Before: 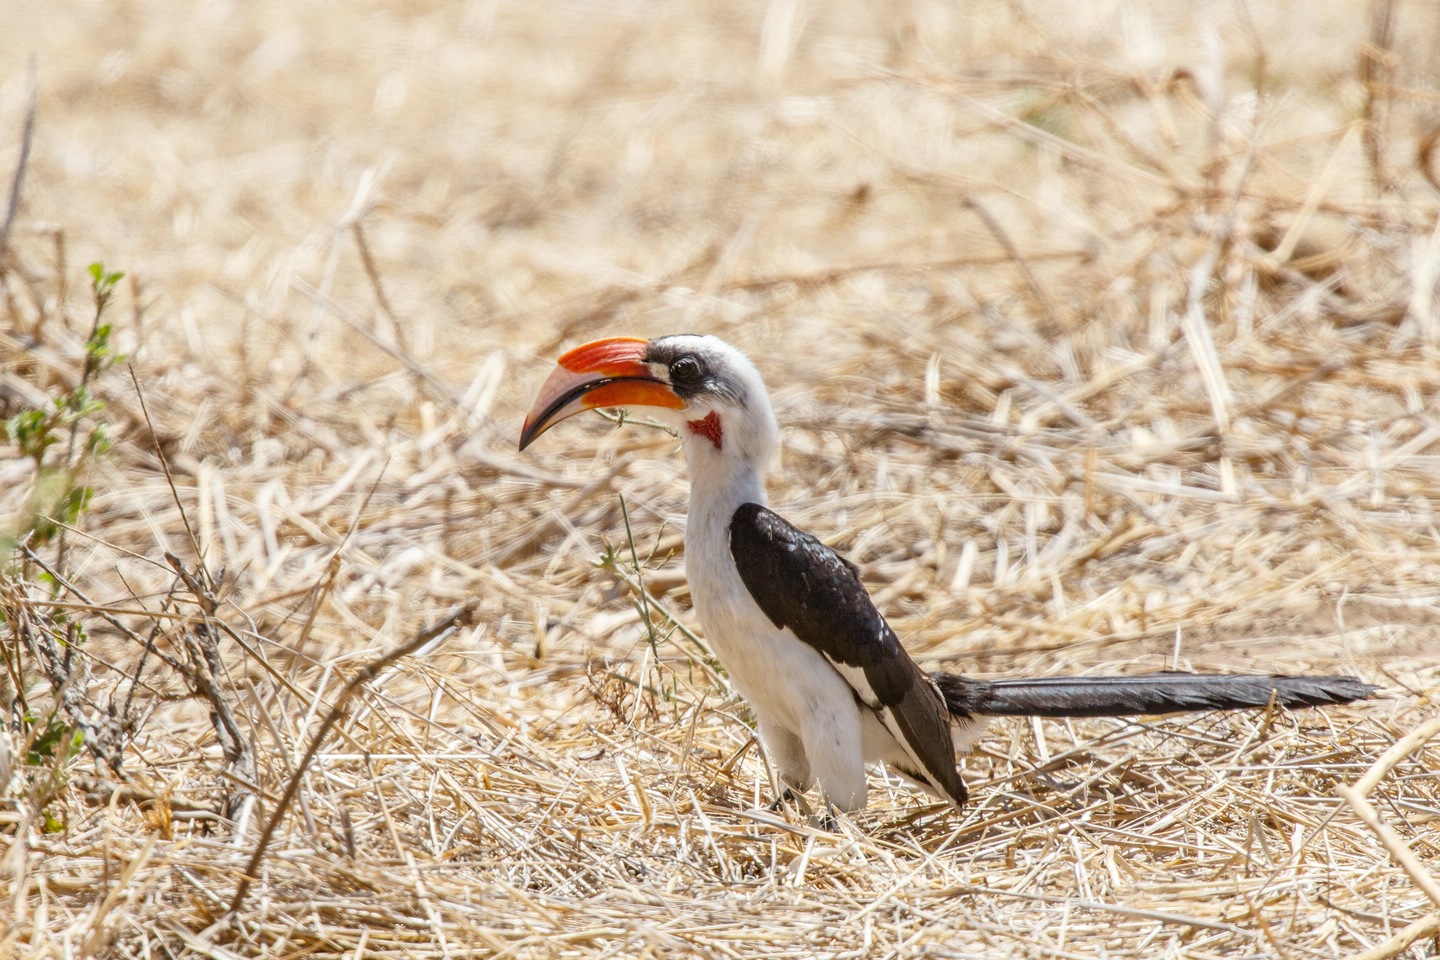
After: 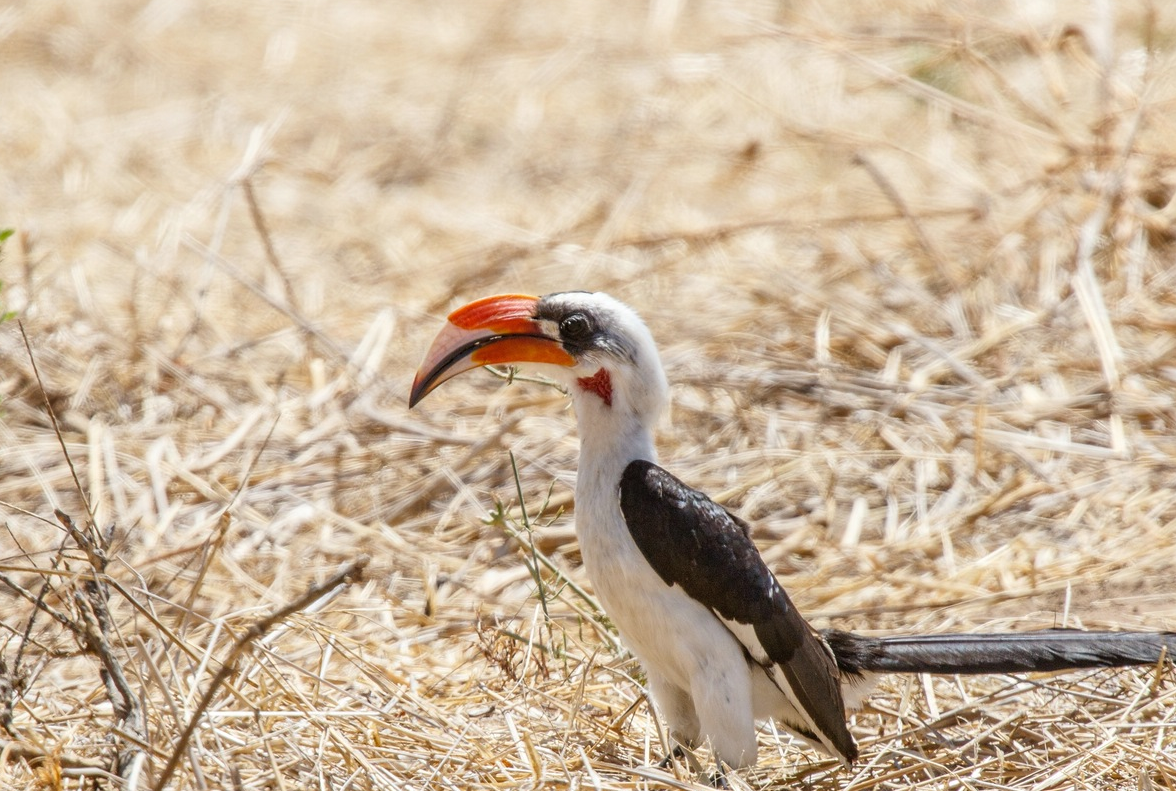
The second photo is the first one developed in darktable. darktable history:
crop and rotate: left 7.693%, top 4.522%, right 10.625%, bottom 12.982%
